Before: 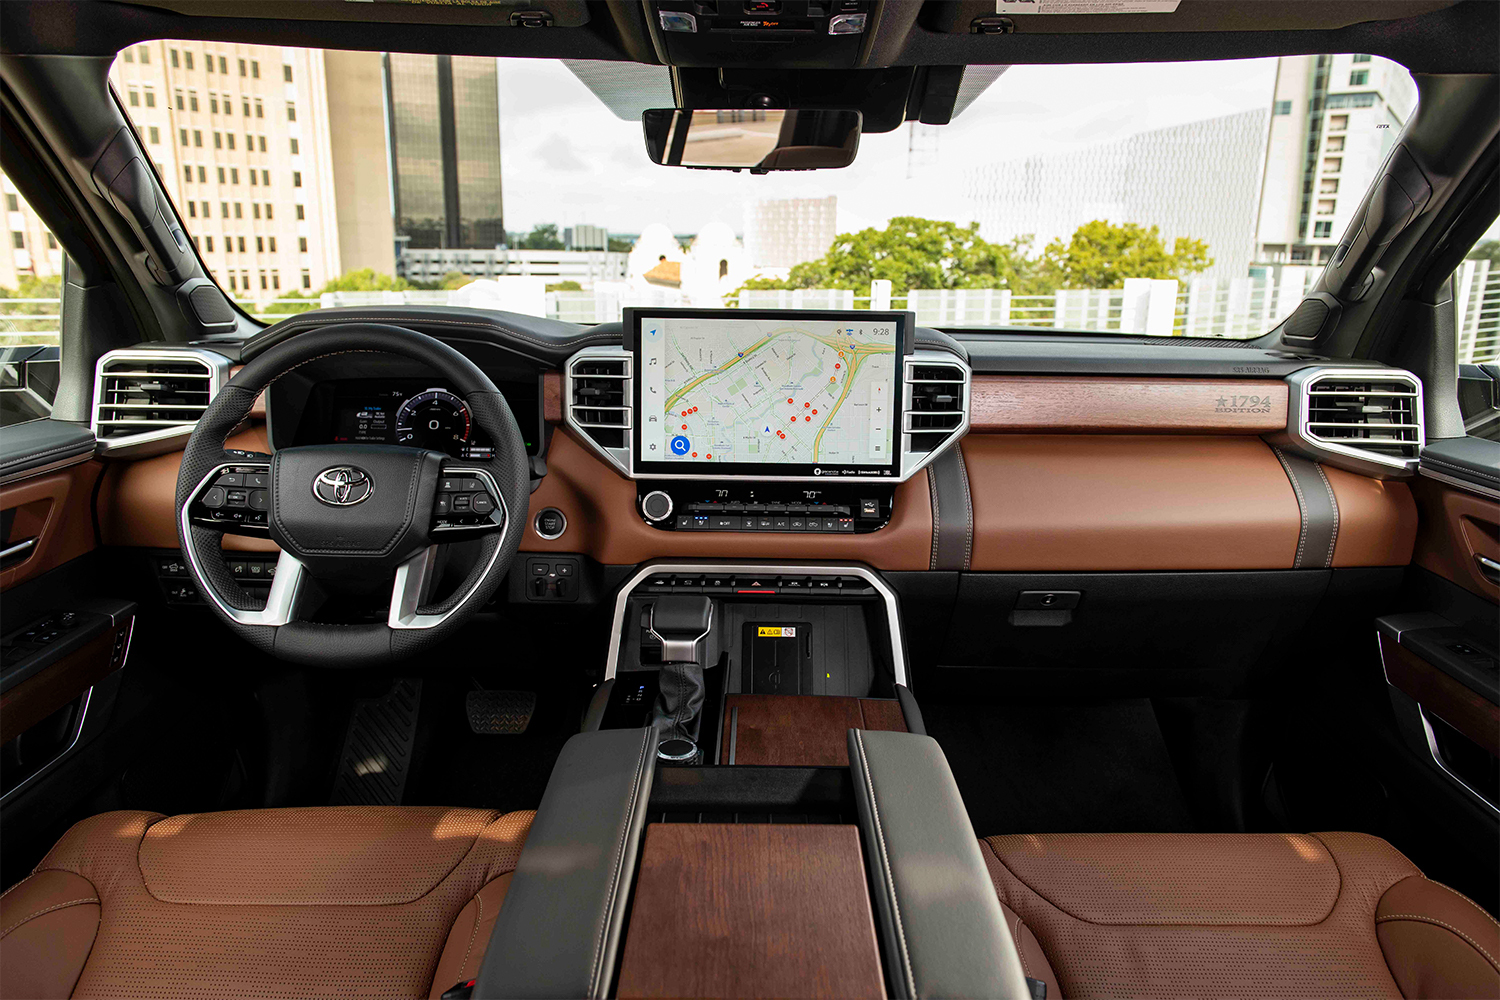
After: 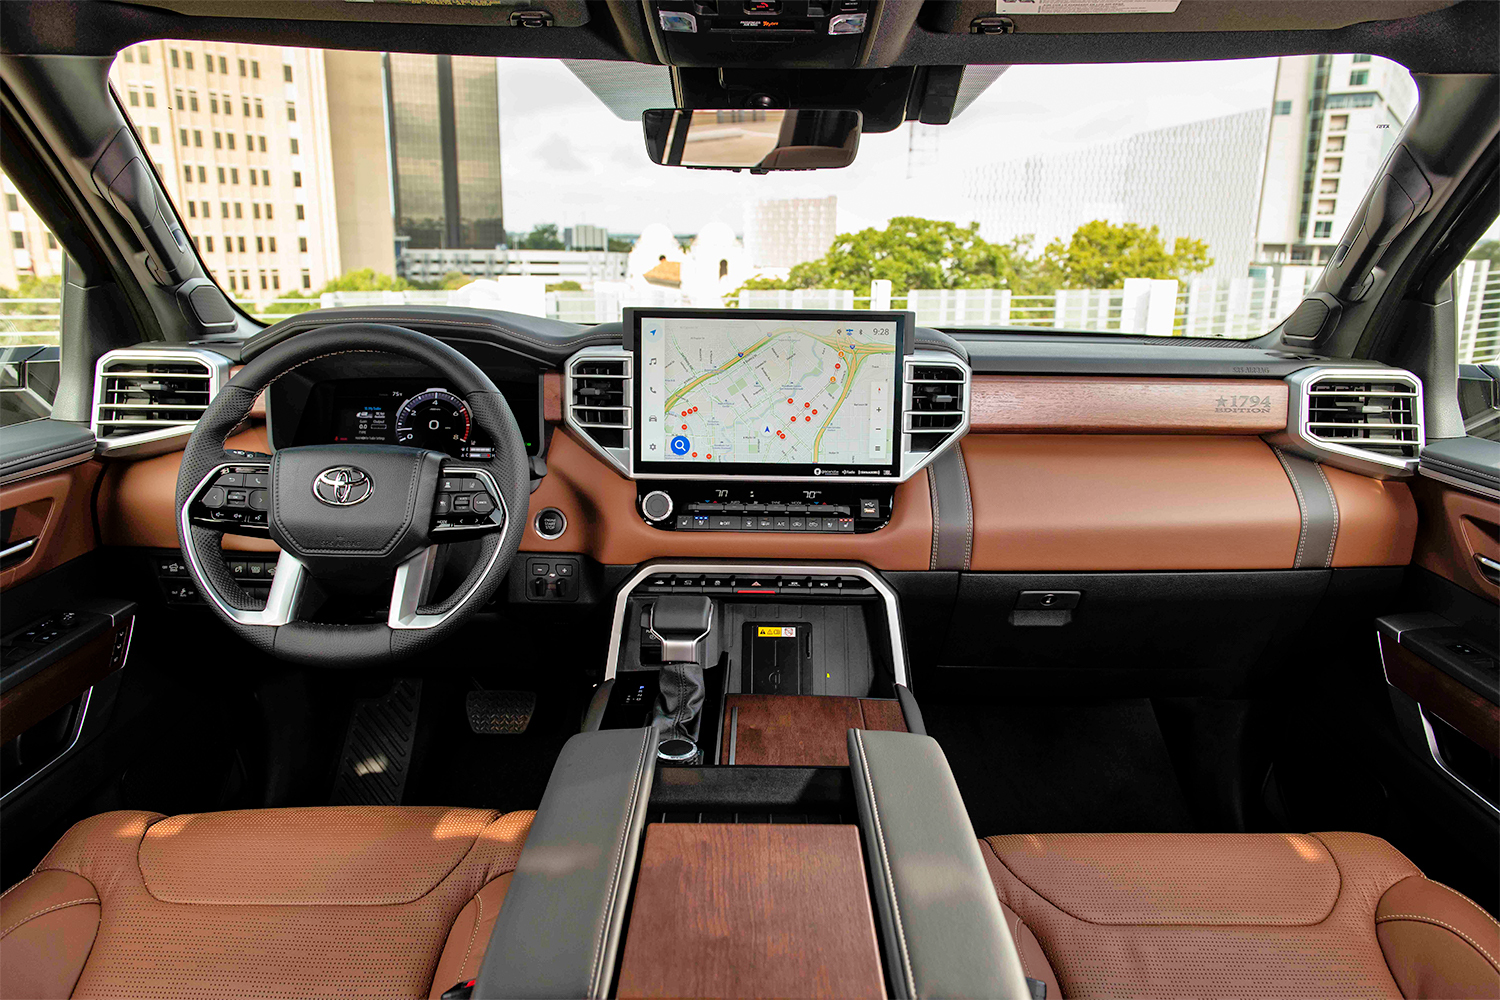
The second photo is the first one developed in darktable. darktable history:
tone equalizer: -7 EV 0.142 EV, -6 EV 0.595 EV, -5 EV 1.13 EV, -4 EV 1.35 EV, -3 EV 1.13 EV, -2 EV 0.6 EV, -1 EV 0.168 EV
